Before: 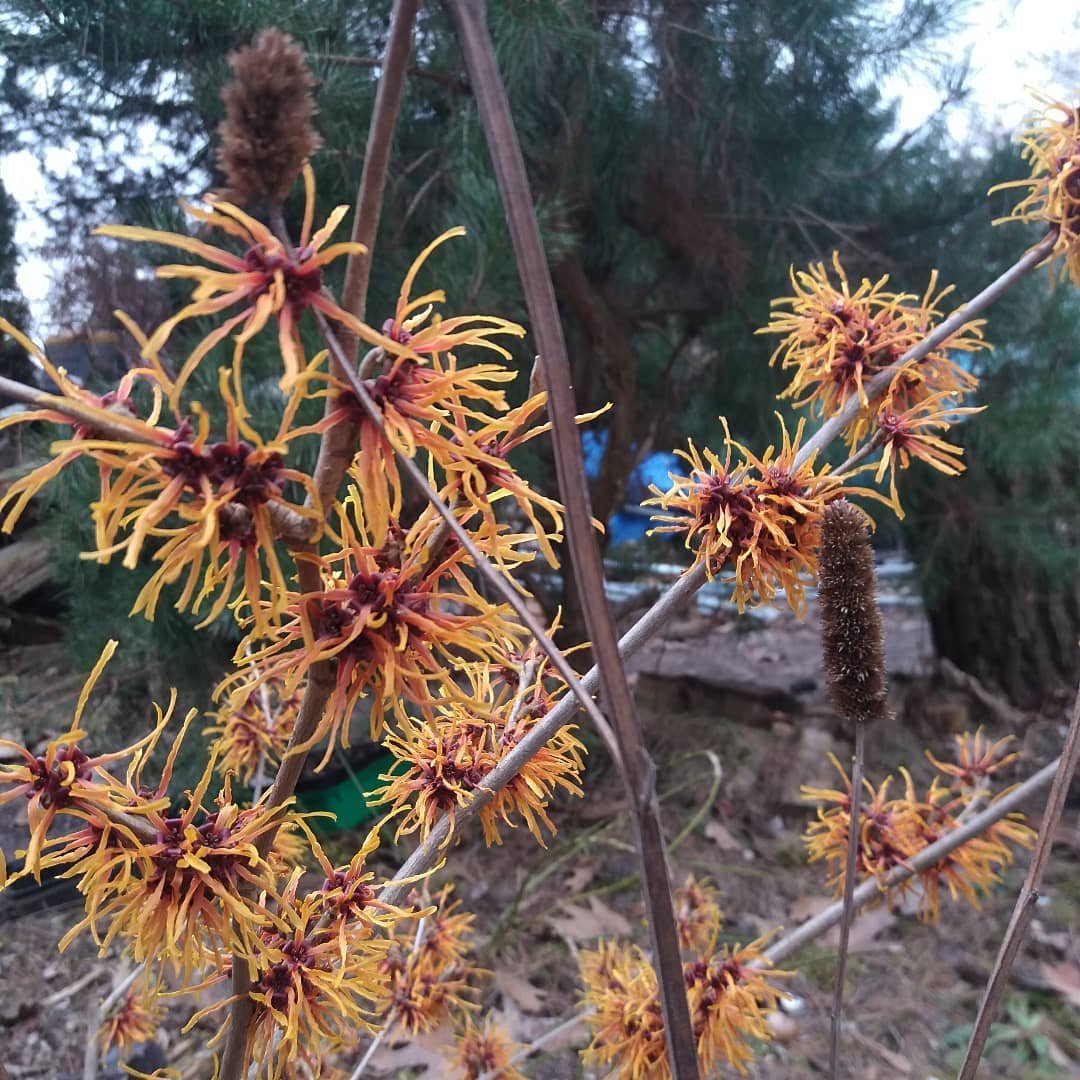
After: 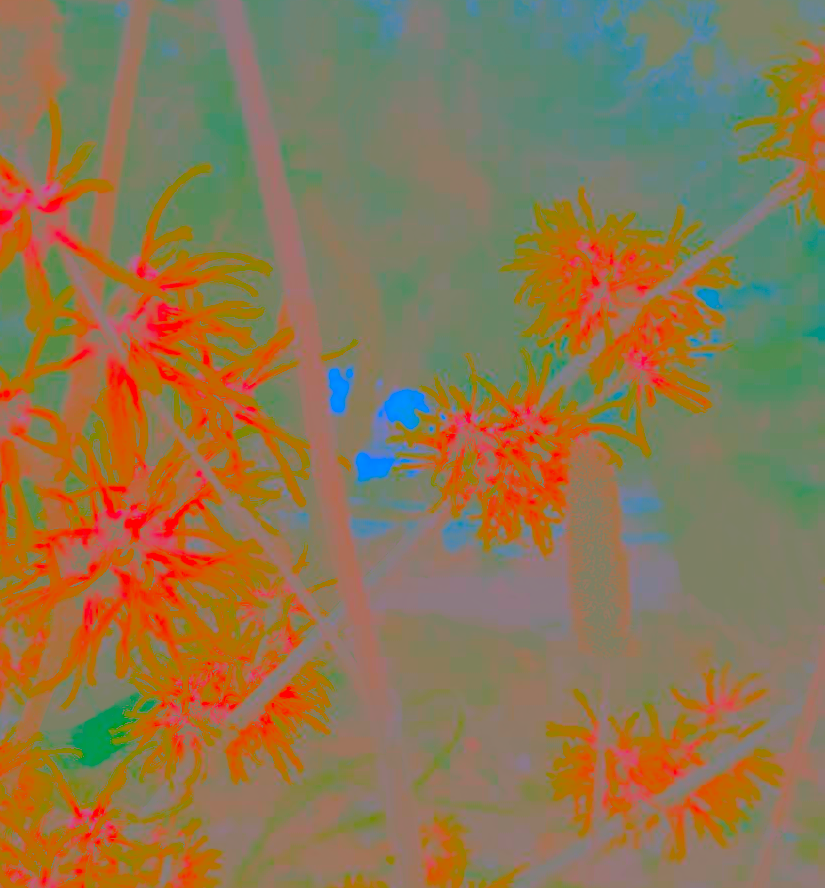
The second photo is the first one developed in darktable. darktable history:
color correction: highlights a* 5.08, highlights b* 24.7, shadows a* -15.81, shadows b* 3.79
contrast brightness saturation: contrast -0.975, brightness -0.159, saturation 0.75
filmic rgb: middle gray luminance 28.78%, black relative exposure -10.37 EV, white relative exposure 5.5 EV, target black luminance 0%, hardness 3.97, latitude 2.16%, contrast 1.123, highlights saturation mix 5.71%, shadows ↔ highlights balance 15.35%
tone curve: curves: ch0 [(0, 0) (0.003, 0.464) (0.011, 0.464) (0.025, 0.464) (0.044, 0.464) (0.069, 0.464) (0.1, 0.463) (0.136, 0.463) (0.177, 0.464) (0.224, 0.469) (0.277, 0.482) (0.335, 0.501) (0.399, 0.53) (0.468, 0.567) (0.543, 0.61) (0.623, 0.663) (0.709, 0.718) (0.801, 0.779) (0.898, 0.842) (1, 1)], color space Lab, linked channels
crop: left 23.56%, top 5.895%, bottom 11.792%
local contrast: on, module defaults
tone equalizer: on, module defaults
sharpen: on, module defaults
